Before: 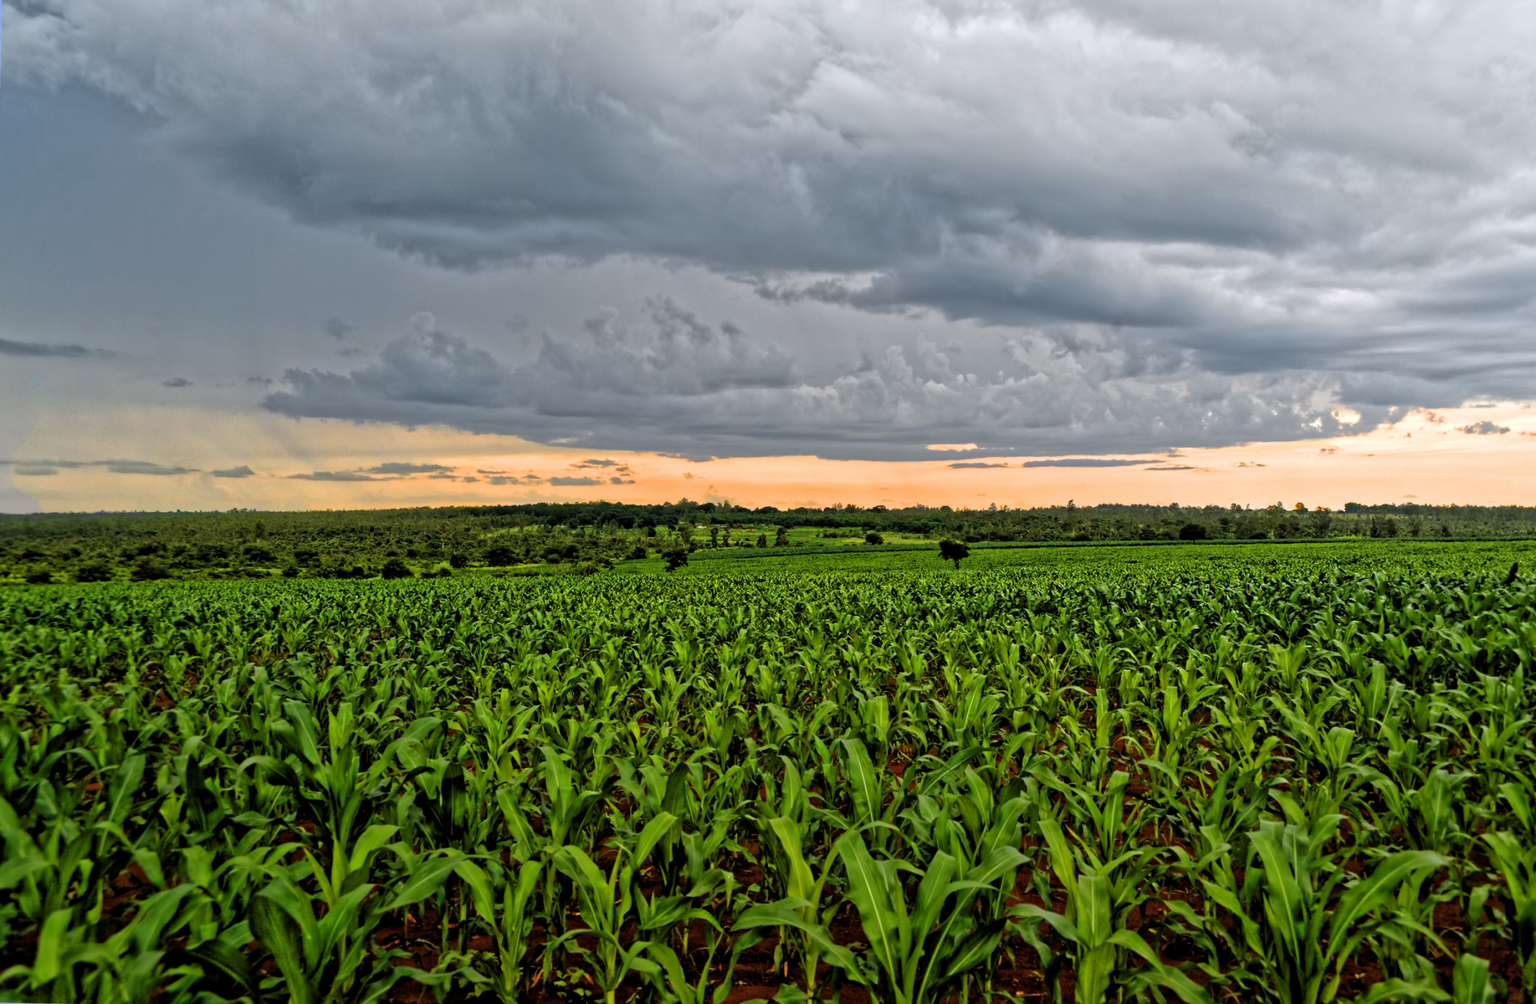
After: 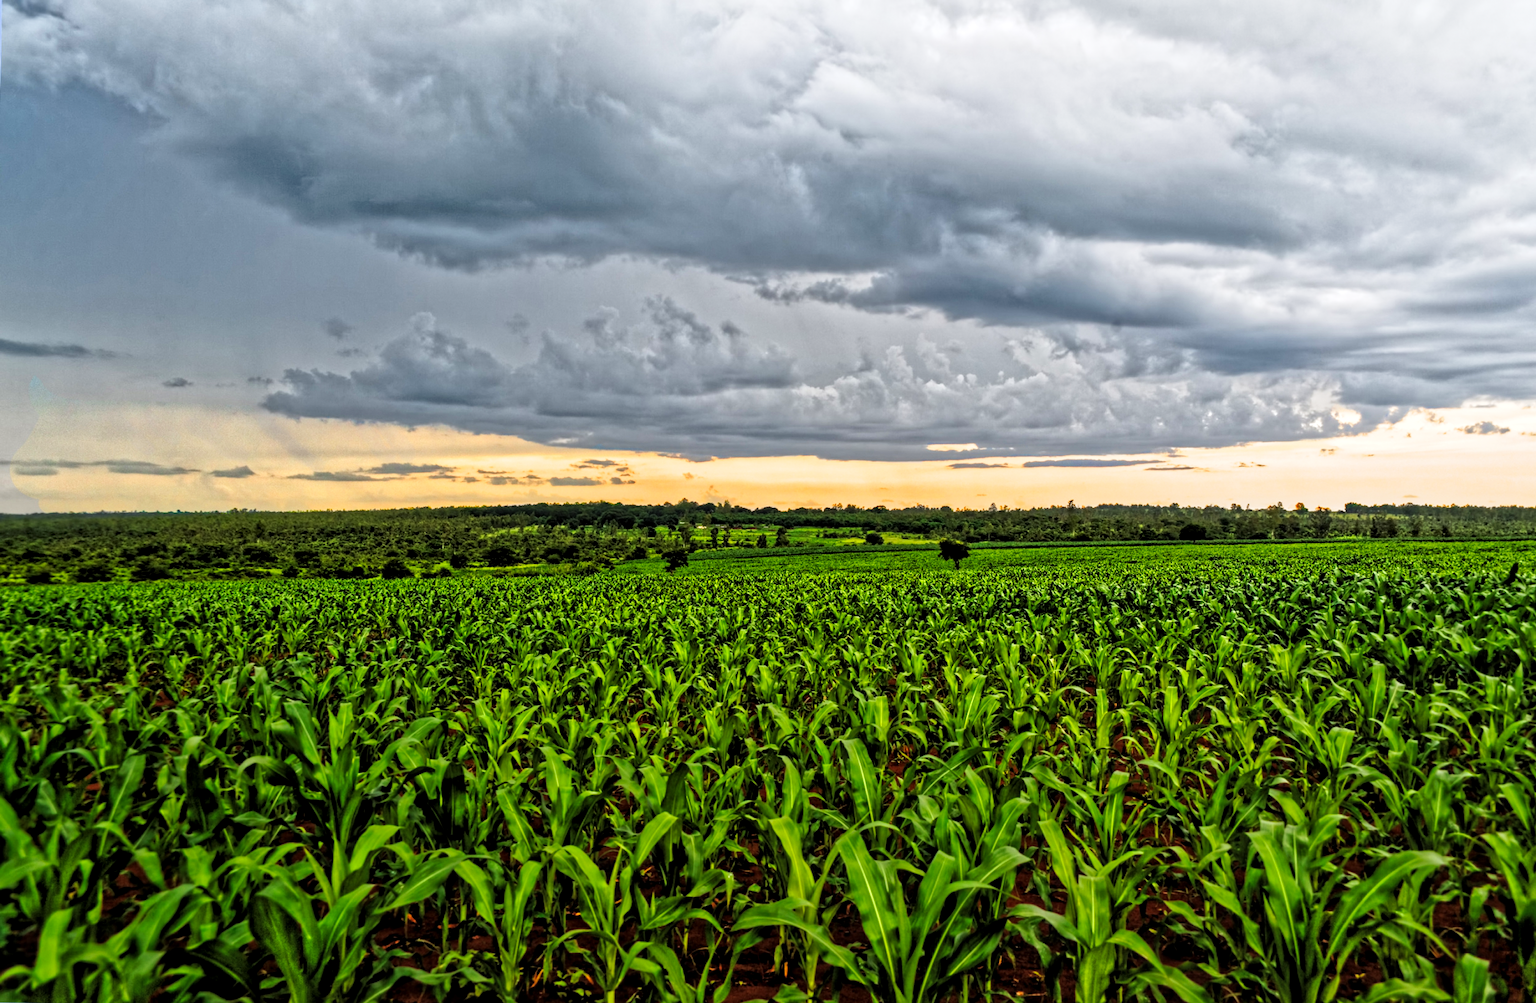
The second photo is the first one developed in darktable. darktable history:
tone curve: curves: ch0 [(0, 0) (0.003, 0.011) (0.011, 0.019) (0.025, 0.03) (0.044, 0.045) (0.069, 0.061) (0.1, 0.085) (0.136, 0.119) (0.177, 0.159) (0.224, 0.205) (0.277, 0.261) (0.335, 0.329) (0.399, 0.407) (0.468, 0.508) (0.543, 0.606) (0.623, 0.71) (0.709, 0.815) (0.801, 0.903) (0.898, 0.957) (1, 1)], preserve colors none
local contrast: detail 130%
